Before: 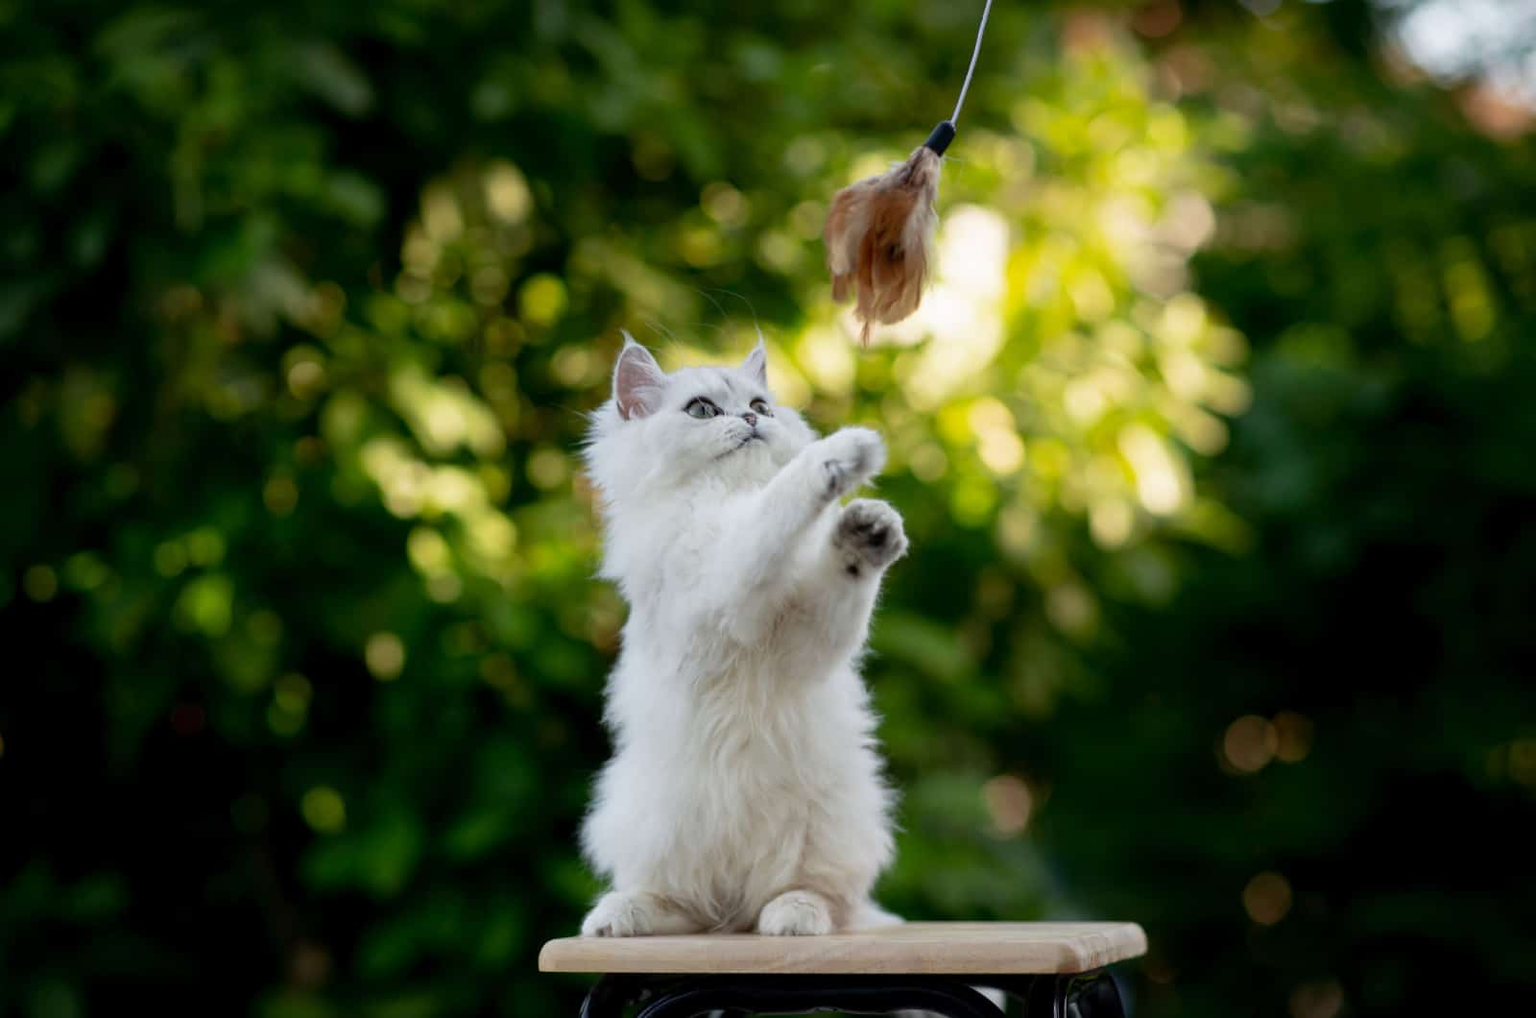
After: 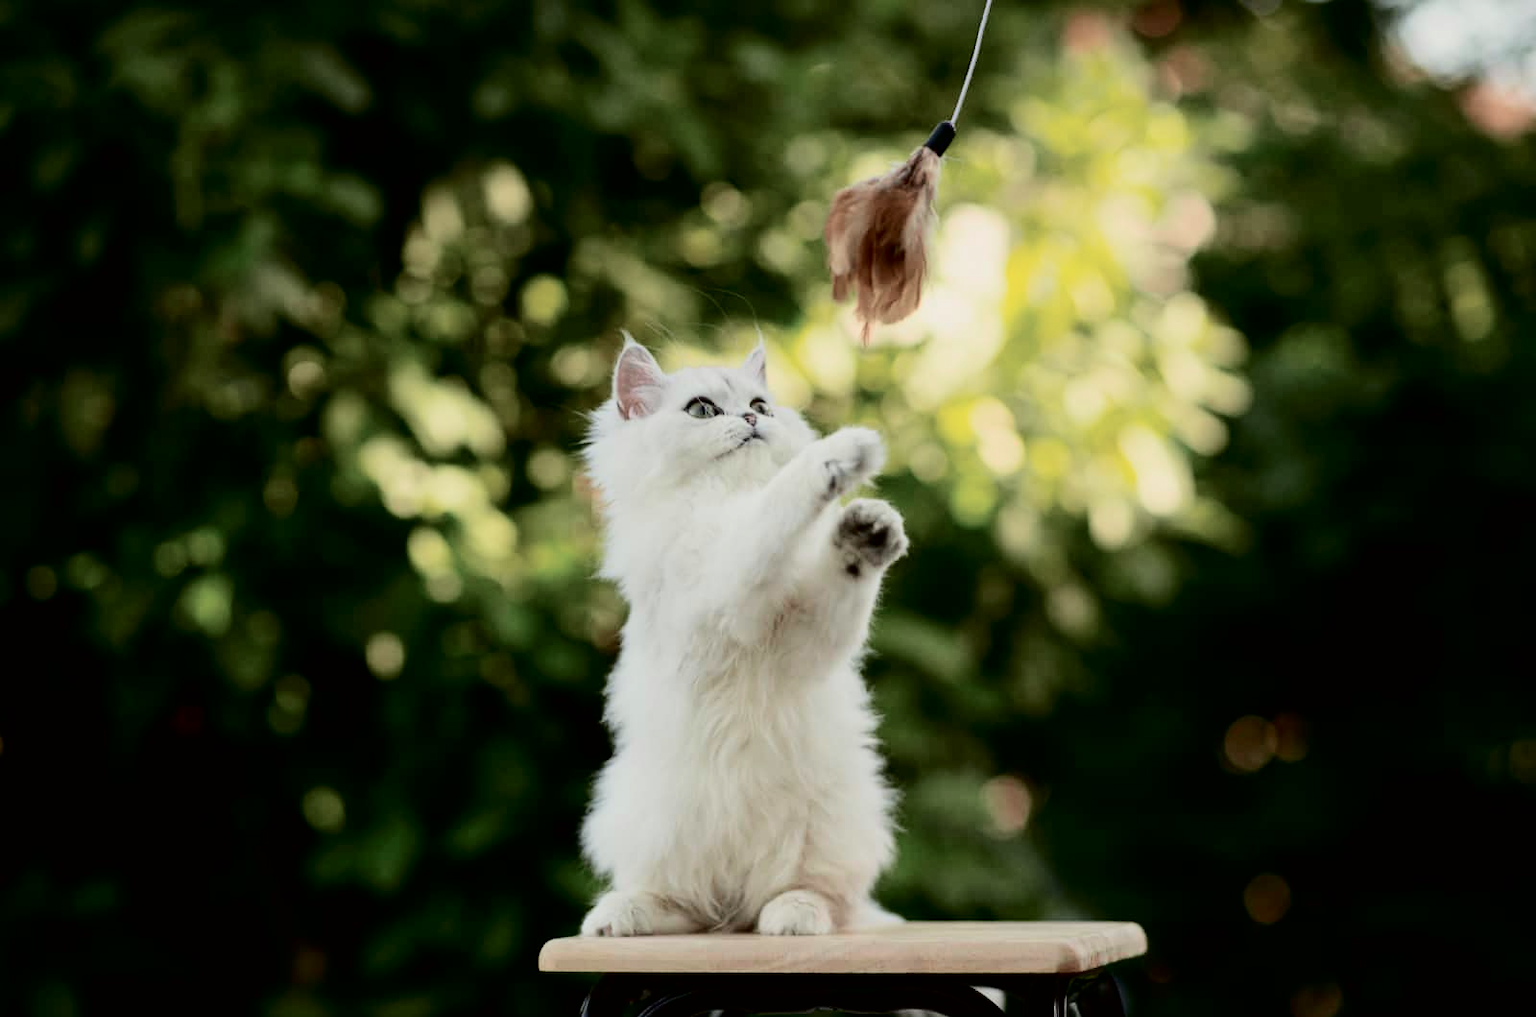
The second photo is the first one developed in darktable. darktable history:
contrast brightness saturation: saturation -0.05
tone curve: curves: ch0 [(0, 0) (0.049, 0.01) (0.154, 0.081) (0.491, 0.56) (0.739, 0.794) (0.992, 0.937)]; ch1 [(0, 0) (0.172, 0.123) (0.317, 0.272) (0.401, 0.422) (0.499, 0.497) (0.531, 0.54) (0.615, 0.603) (0.741, 0.783) (1, 1)]; ch2 [(0, 0) (0.411, 0.424) (0.462, 0.483) (0.544, 0.56) (0.686, 0.638) (1, 1)], color space Lab, independent channels, preserve colors none
